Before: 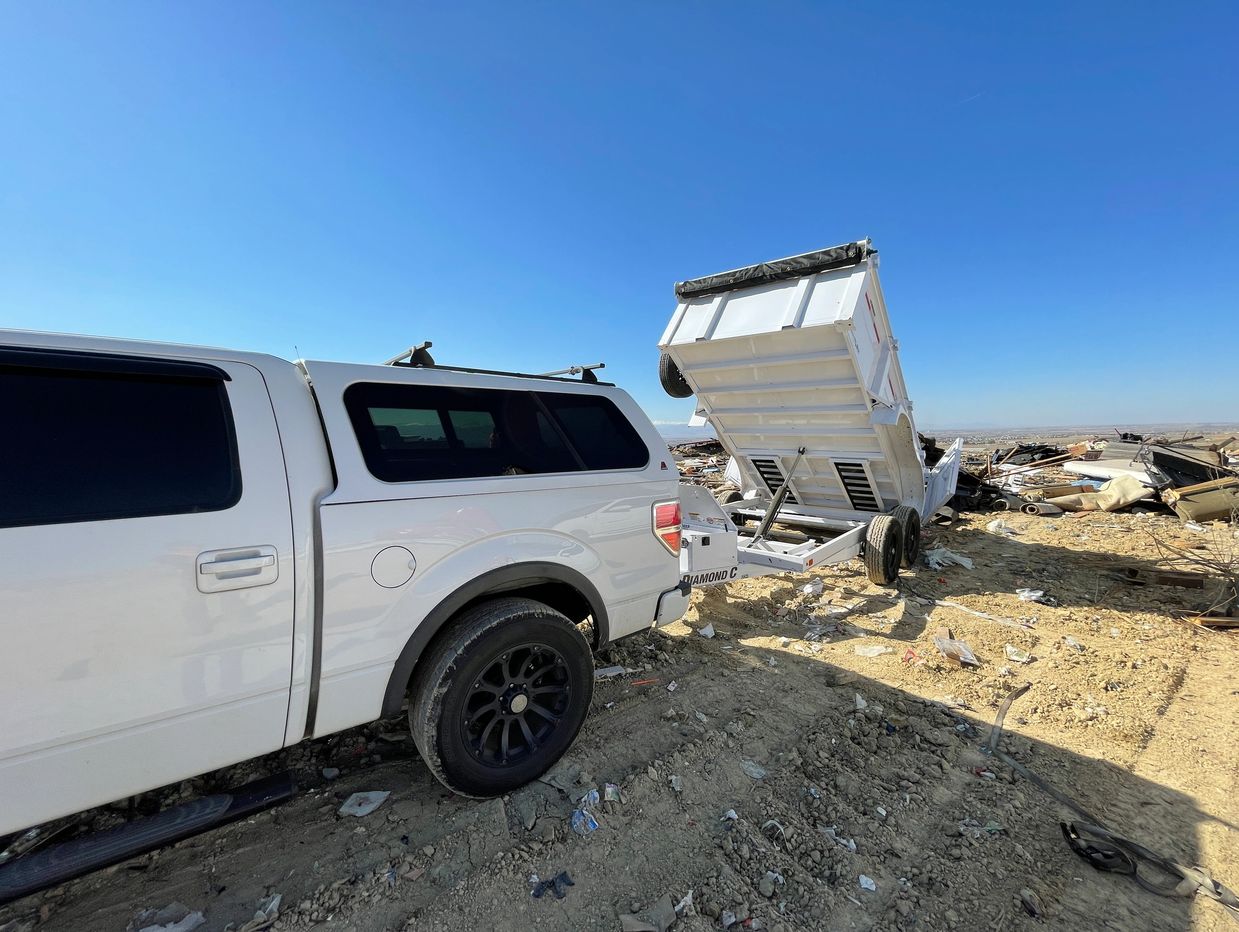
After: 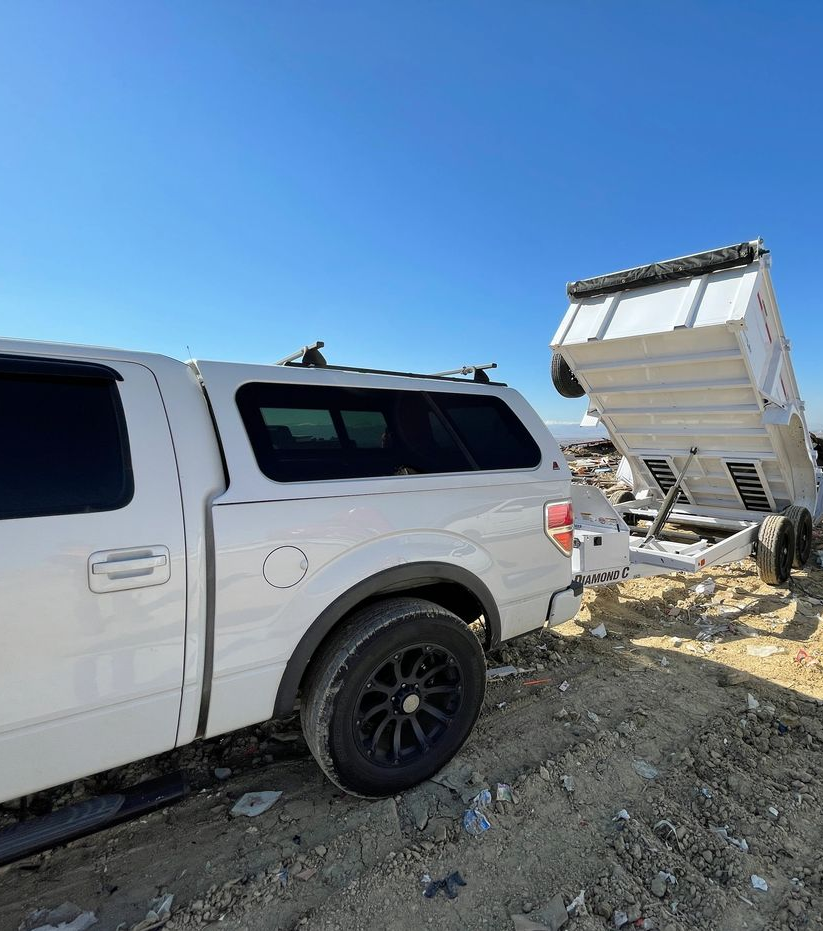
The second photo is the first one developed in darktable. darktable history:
crop and rotate: left 8.779%, right 24.736%
